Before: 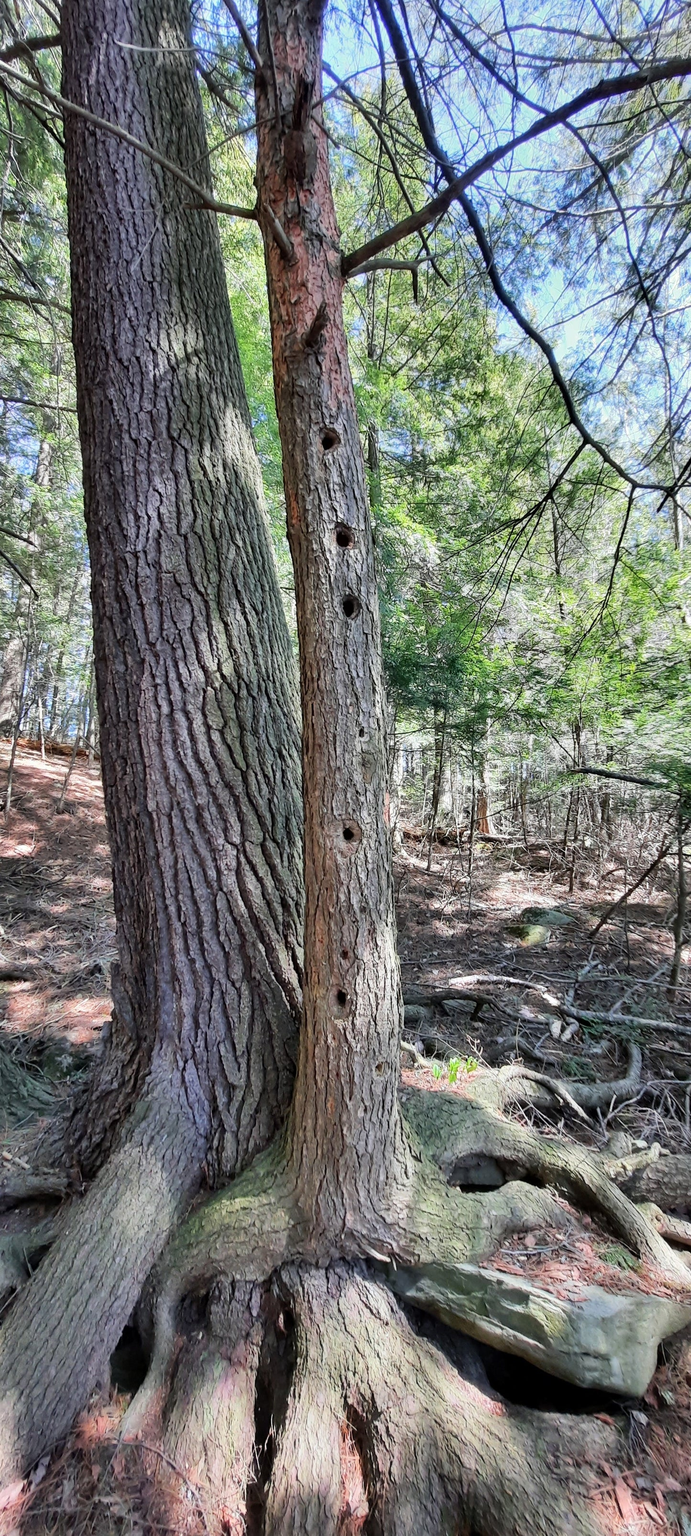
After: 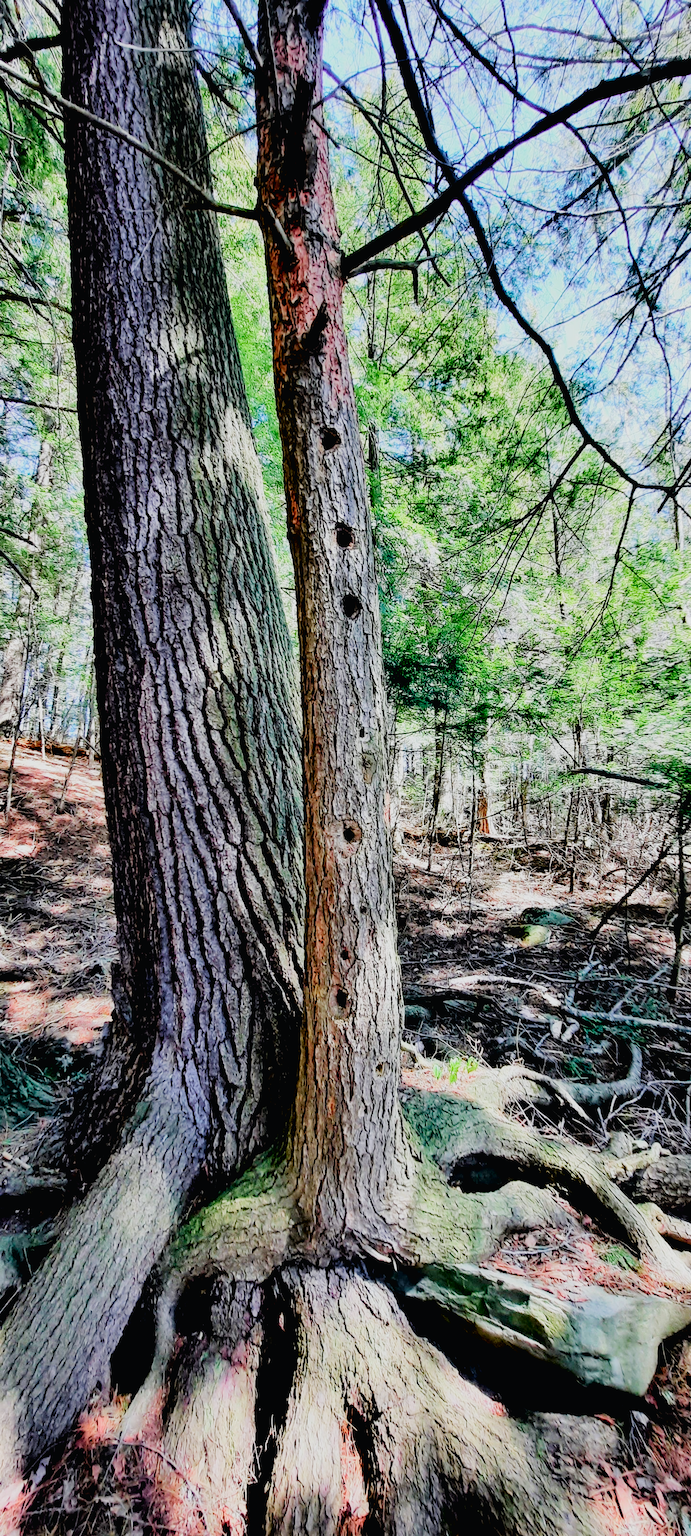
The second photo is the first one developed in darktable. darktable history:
filmic rgb: black relative exposure -2.85 EV, white relative exposure 4.56 EV, hardness 1.77, contrast 1.25, preserve chrominance no, color science v5 (2021)
tone curve: curves: ch0 [(0, 0.013) (0.054, 0.018) (0.205, 0.197) (0.289, 0.309) (0.382, 0.437) (0.475, 0.552) (0.666, 0.743) (0.791, 0.85) (1, 0.998)]; ch1 [(0, 0) (0.394, 0.338) (0.449, 0.404) (0.499, 0.498) (0.526, 0.528) (0.543, 0.564) (0.589, 0.633) (0.66, 0.687) (0.783, 0.804) (1, 1)]; ch2 [(0, 0) (0.304, 0.31) (0.403, 0.399) (0.441, 0.421) (0.474, 0.466) (0.498, 0.496) (0.524, 0.538) (0.555, 0.584) (0.633, 0.665) (0.7, 0.711) (1, 1)], color space Lab, independent channels, preserve colors none
